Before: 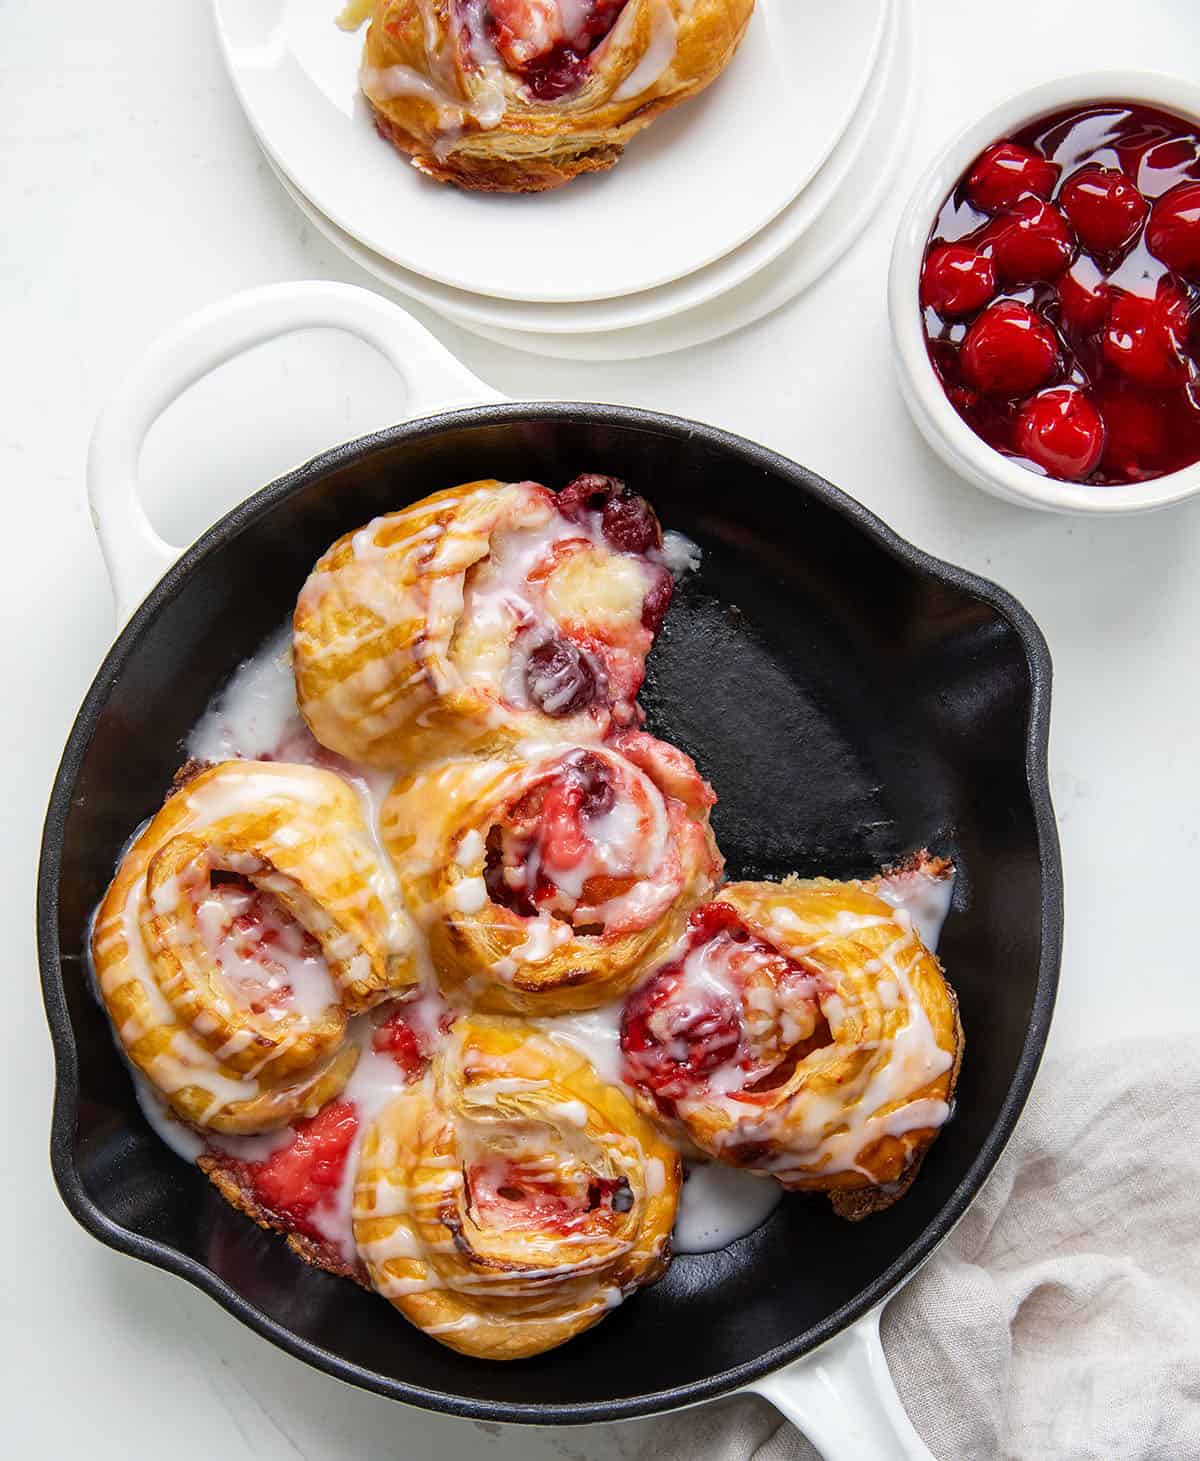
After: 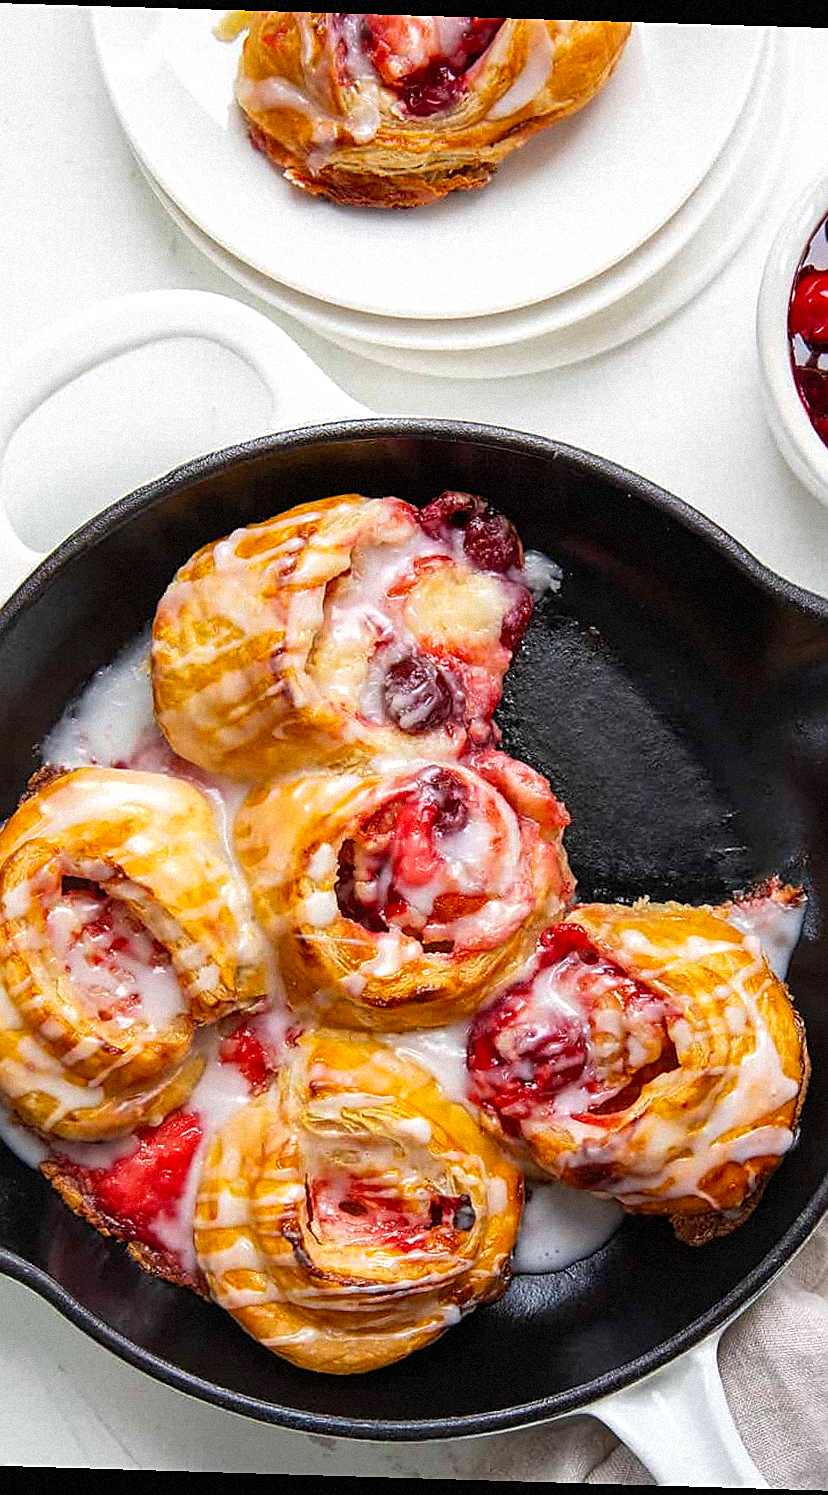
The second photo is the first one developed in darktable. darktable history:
exposure: black level correction -0.001, exposure 0.08 EV, compensate highlight preservation false
rotate and perspective: rotation 1.72°, automatic cropping off
crop and rotate: left 13.409%, right 19.924%
grain: mid-tones bias 0%
white balance: red 1, blue 1
local contrast: highlights 100%, shadows 100%, detail 120%, midtone range 0.2
sharpen: on, module defaults
